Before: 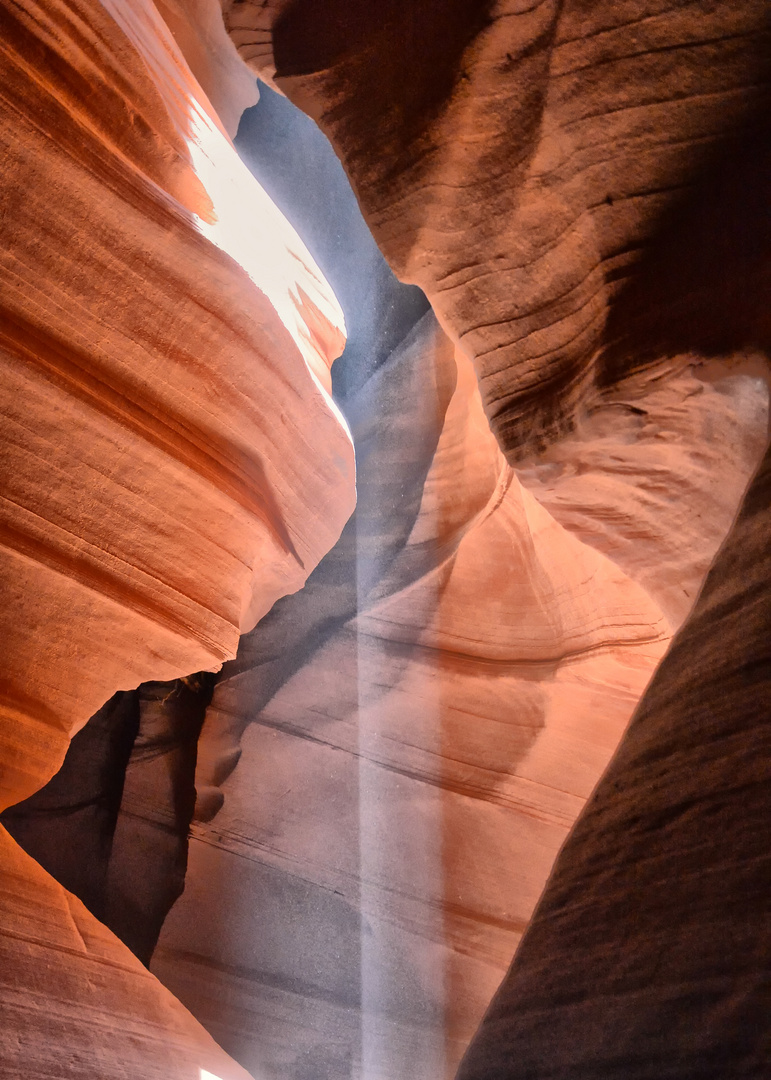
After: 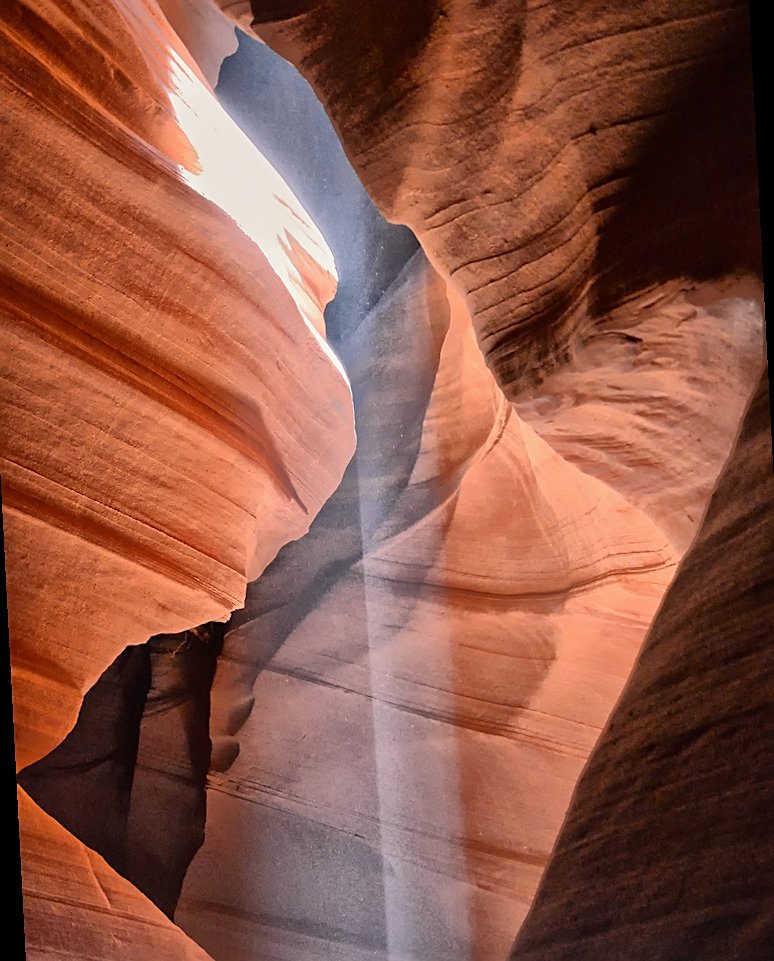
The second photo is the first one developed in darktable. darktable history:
rotate and perspective: rotation -3°, crop left 0.031, crop right 0.968, crop top 0.07, crop bottom 0.93
exposure: exposure -0.041 EV, compensate highlight preservation false
sharpen: on, module defaults
